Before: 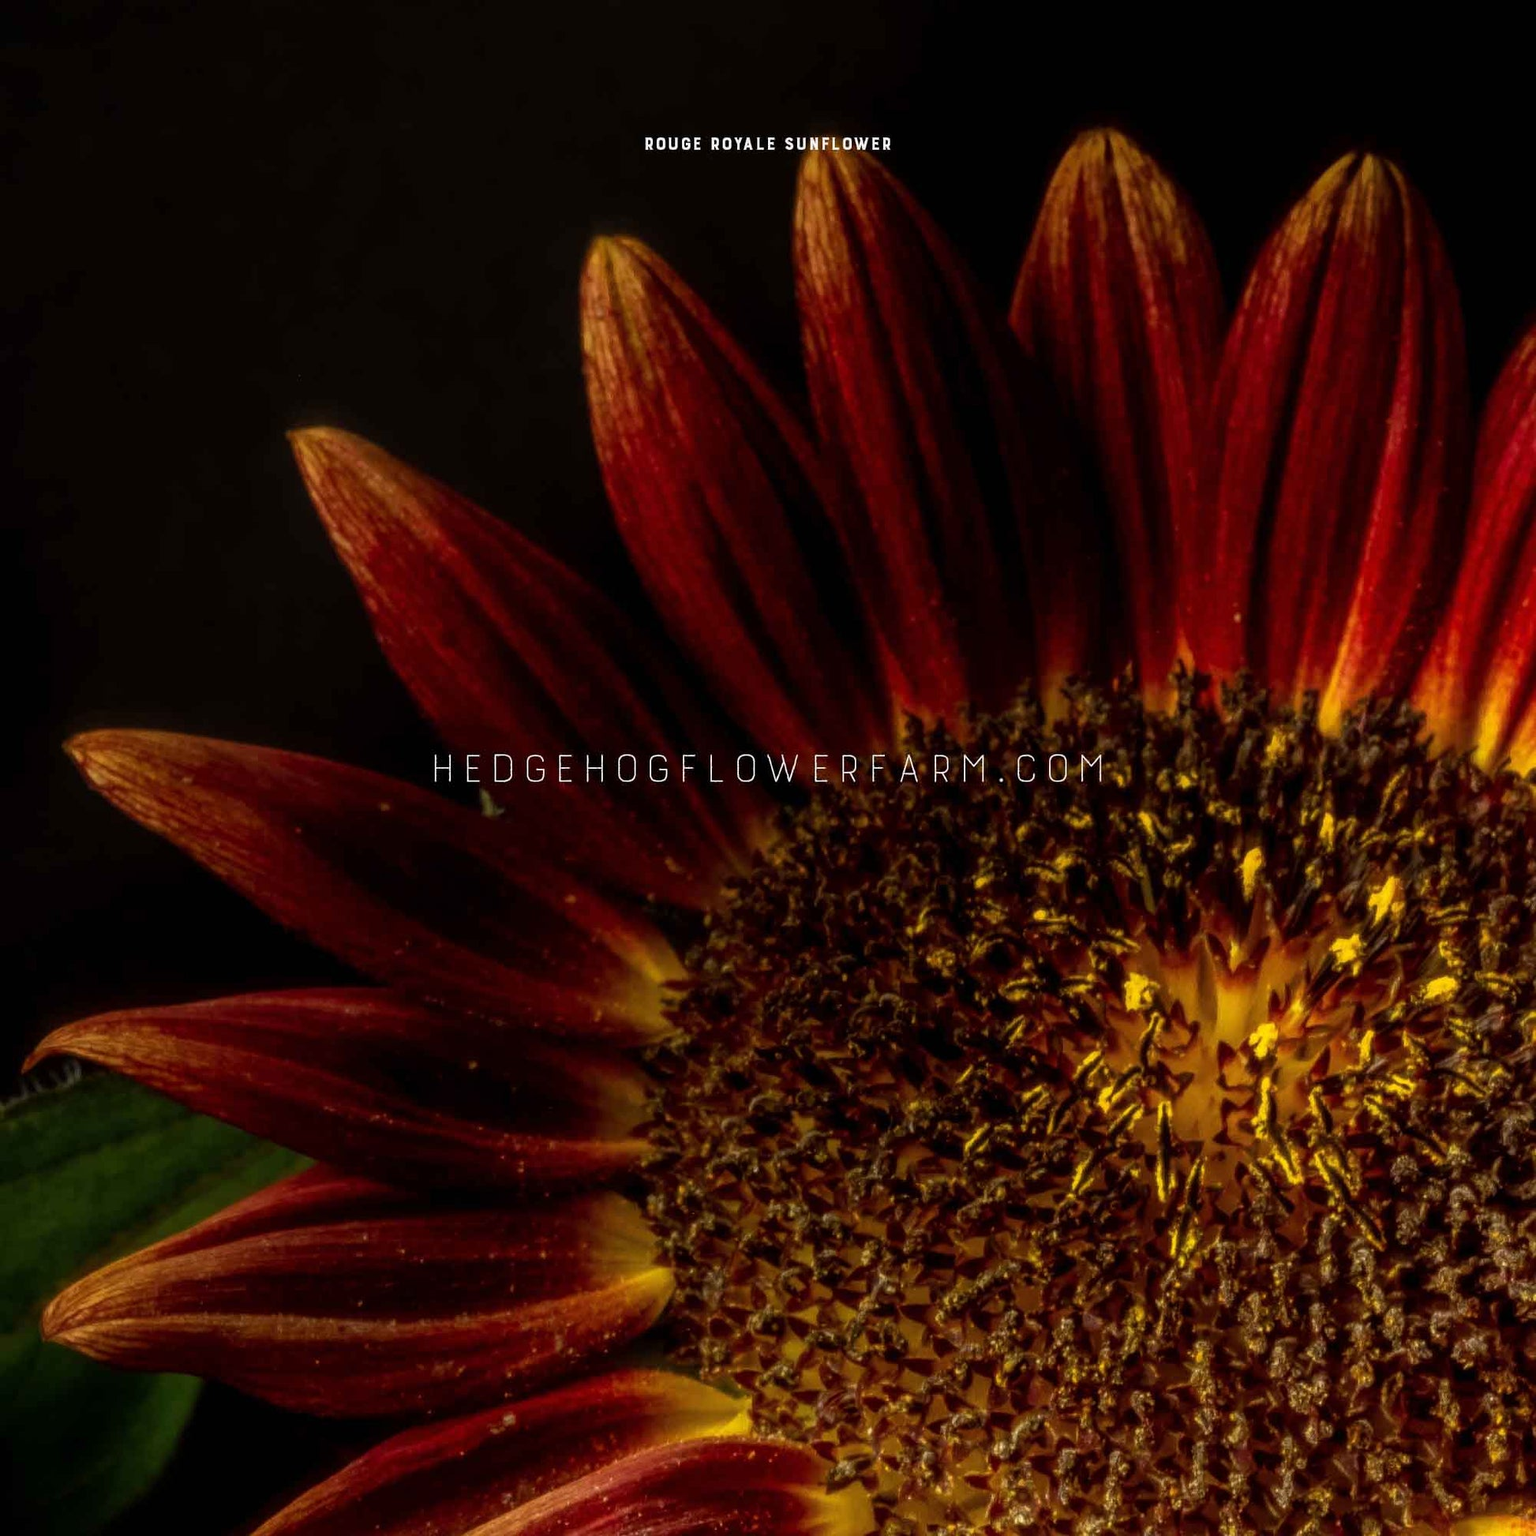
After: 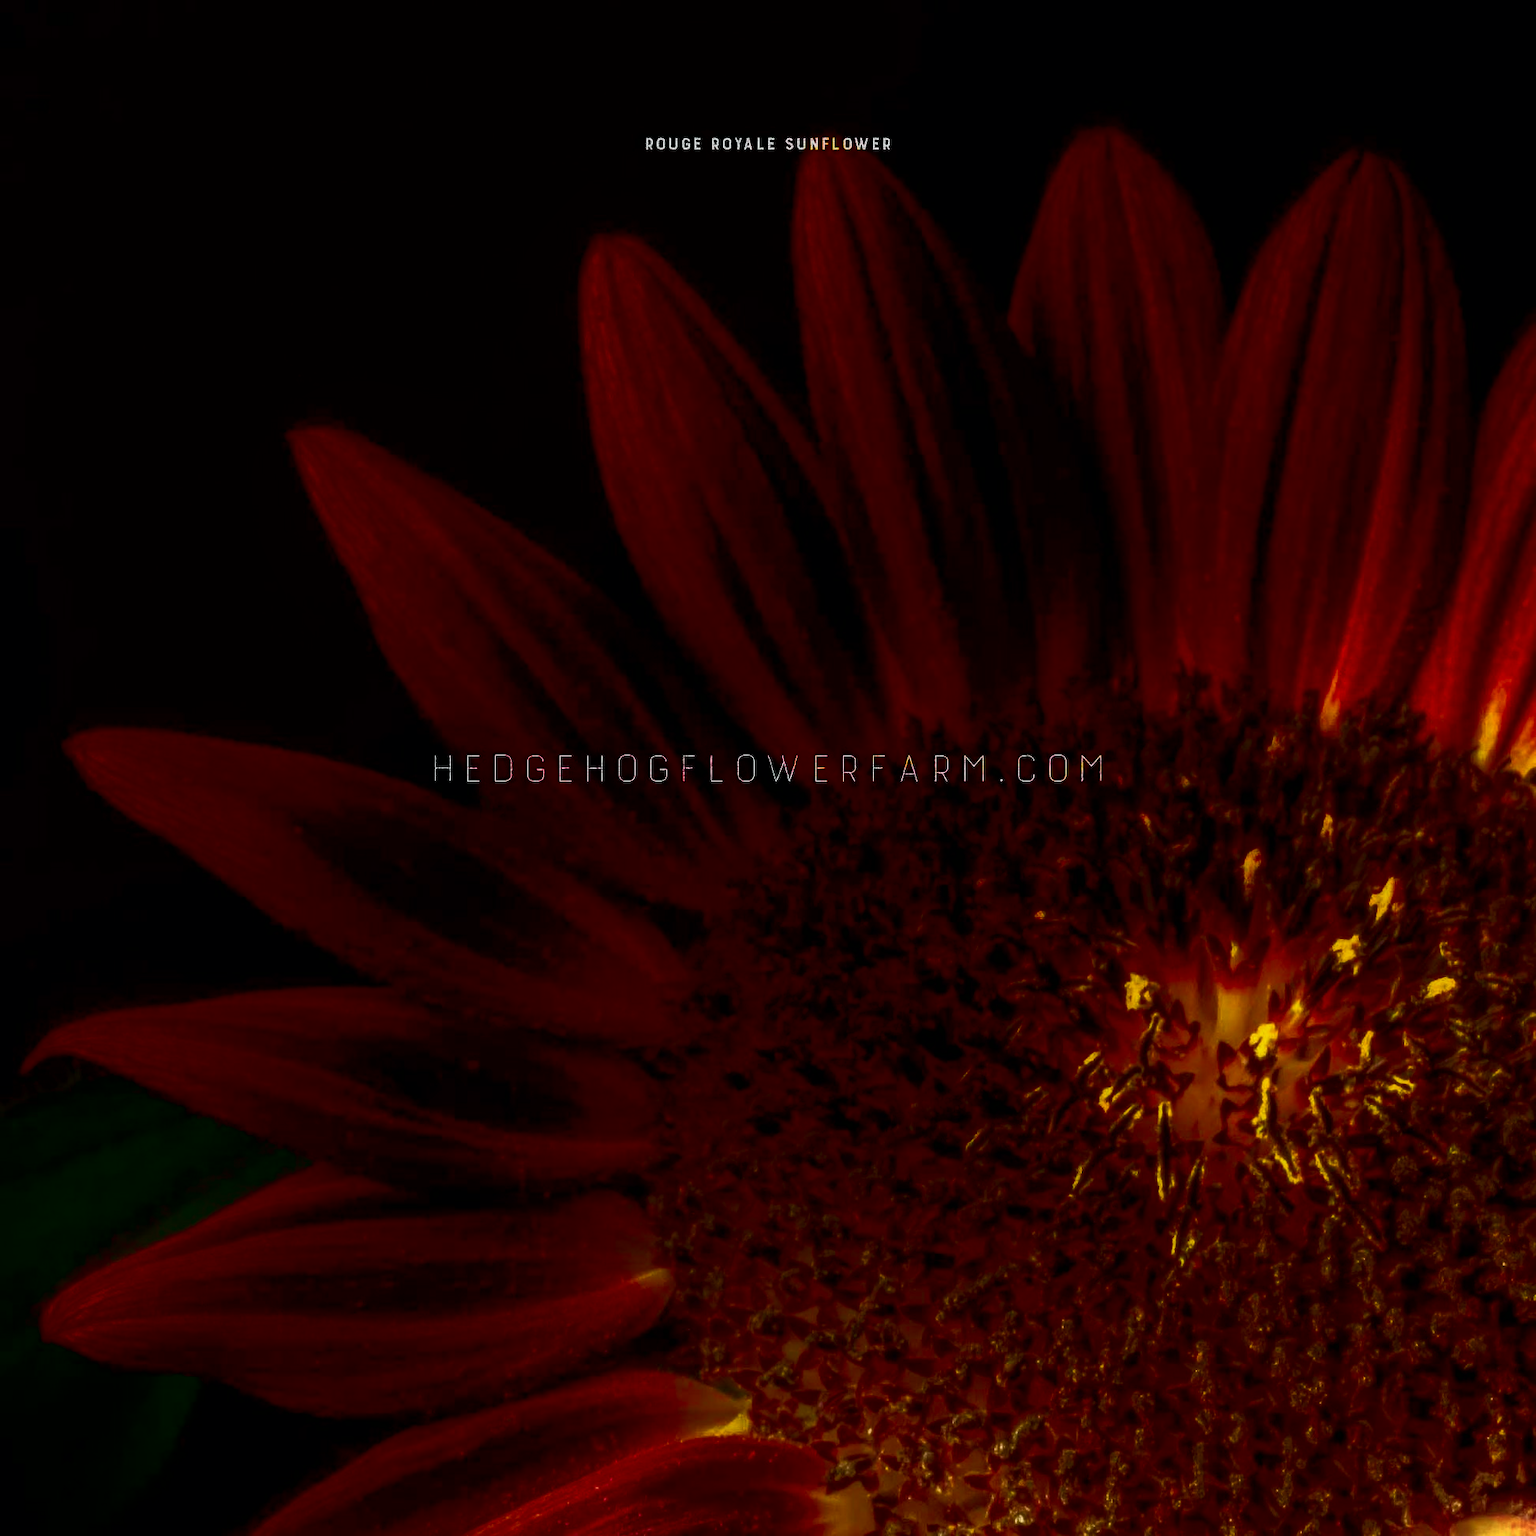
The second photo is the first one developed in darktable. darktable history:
shadows and highlights: shadows -69.21, highlights 36.9, soften with gaussian
tone curve: curves: ch0 [(0, 0) (0.058, 0.027) (0.214, 0.183) (0.304, 0.288) (0.561, 0.554) (0.687, 0.677) (0.768, 0.768) (0.858, 0.861) (0.986, 0.957)]; ch1 [(0, 0) (0.172, 0.123) (0.312, 0.296) (0.437, 0.429) (0.471, 0.469) (0.502, 0.5) (0.513, 0.515) (0.583, 0.604) (0.631, 0.659) (0.703, 0.721) (0.889, 0.924) (1, 1)]; ch2 [(0, 0) (0.411, 0.424) (0.485, 0.497) (0.502, 0.5) (0.517, 0.511) (0.566, 0.573) (0.622, 0.613) (0.709, 0.677) (1, 1)], color space Lab, independent channels, preserve colors none
